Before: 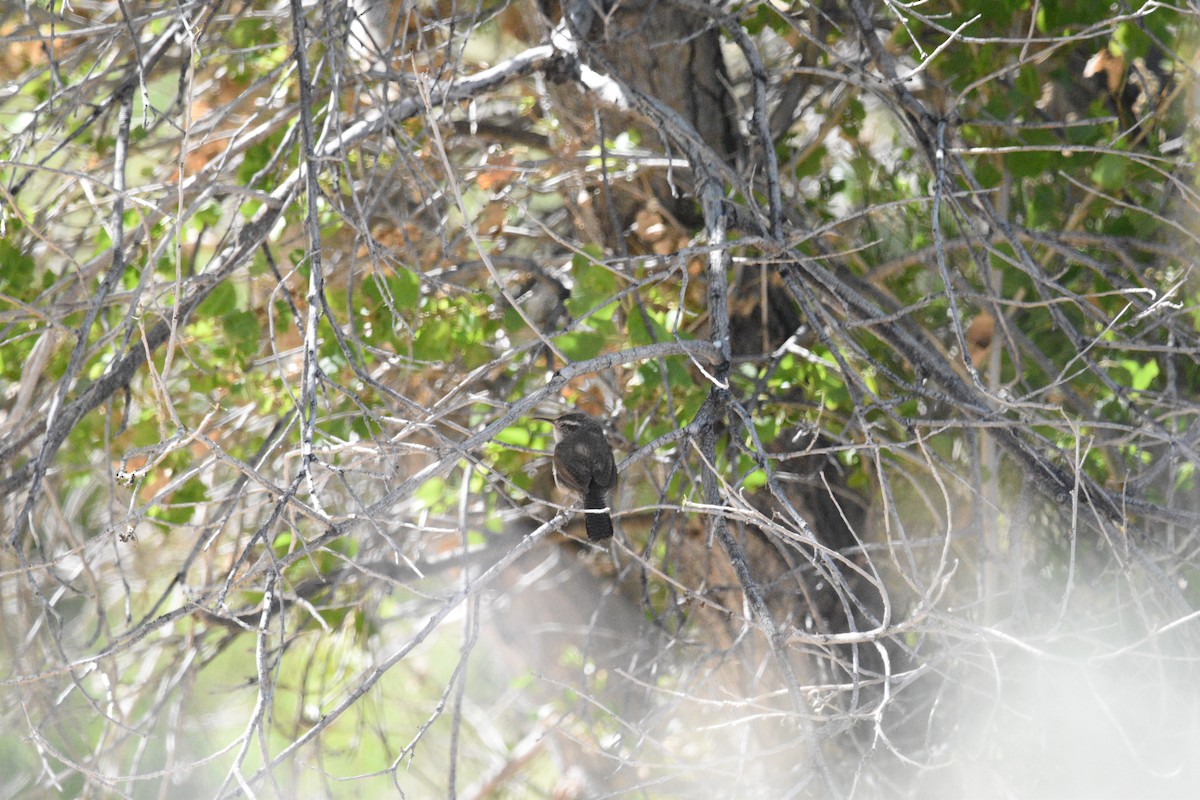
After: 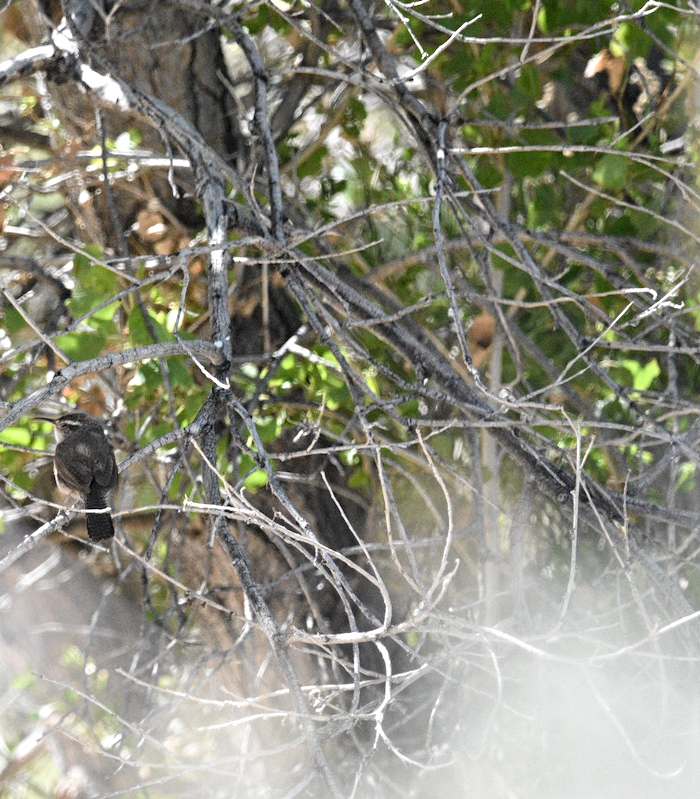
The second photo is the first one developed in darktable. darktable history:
shadows and highlights: shadows 29.5, highlights -30.28, low approximation 0.01, soften with gaussian
contrast equalizer: octaves 7, y [[0.5, 0.542, 0.583, 0.625, 0.667, 0.708], [0.5 ×6], [0.5 ×6], [0 ×6], [0 ×6]], mix 0.577
crop: left 41.658%
